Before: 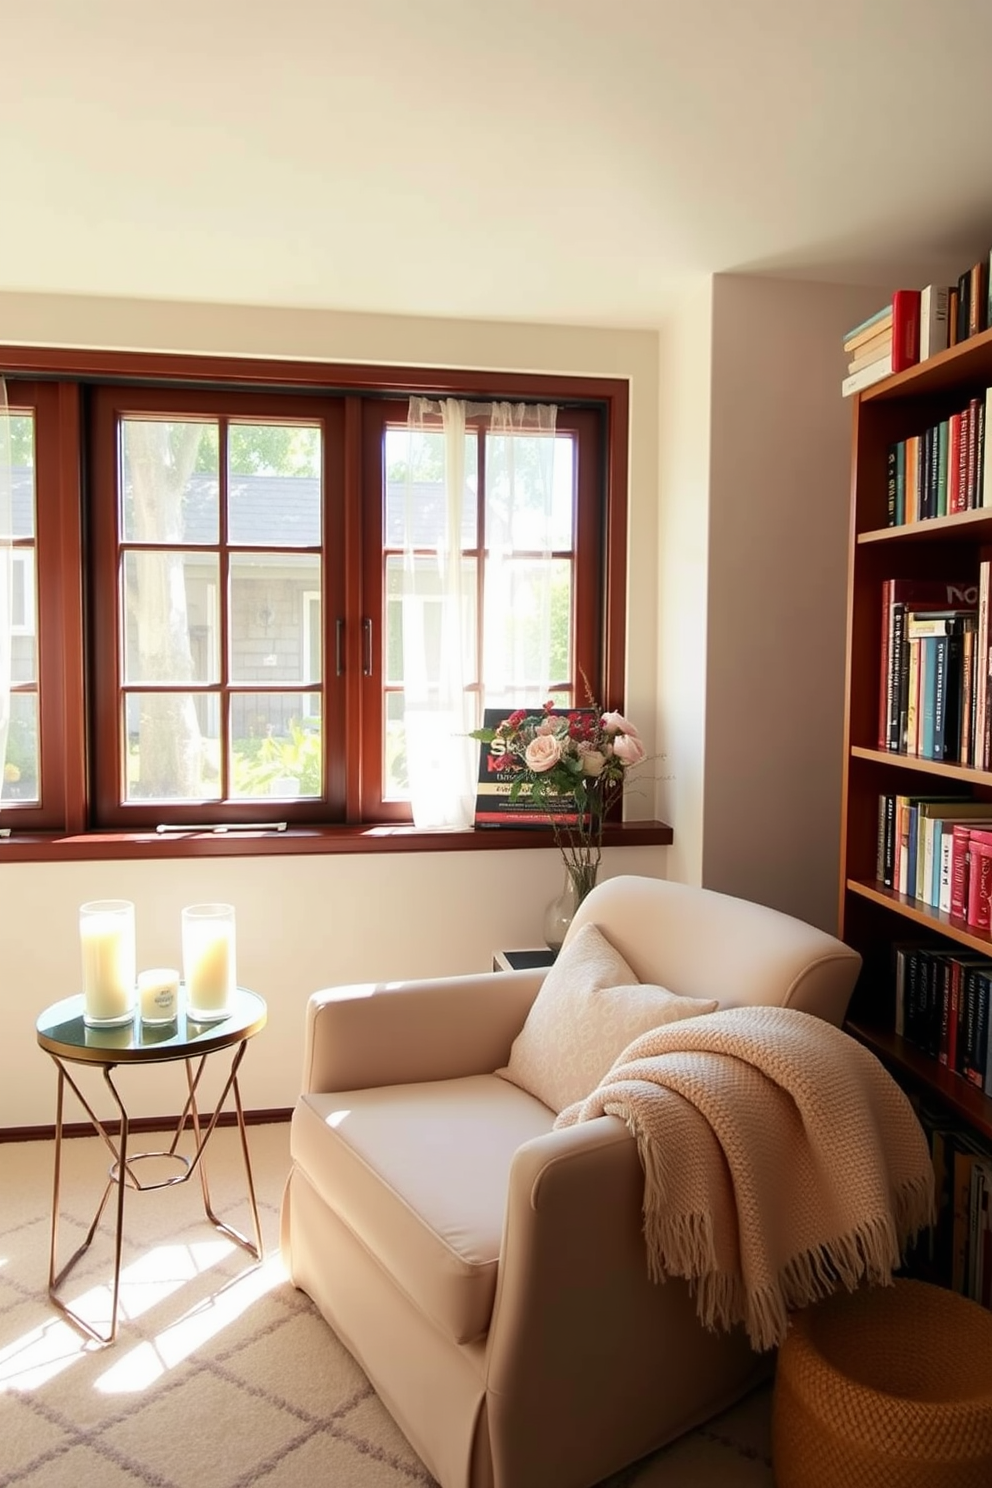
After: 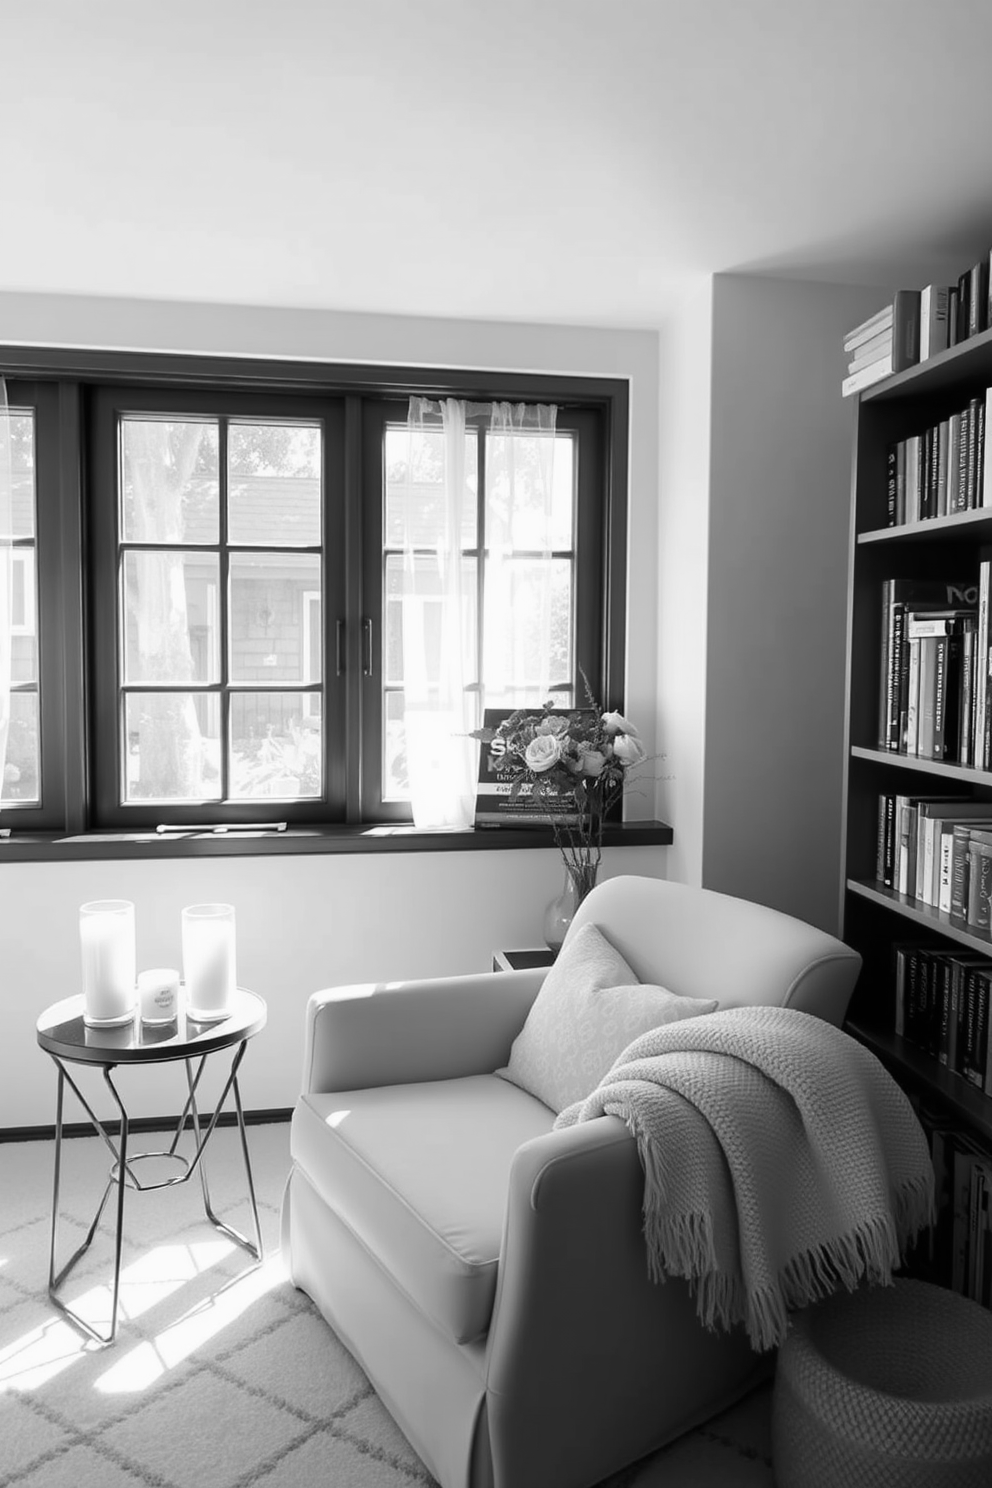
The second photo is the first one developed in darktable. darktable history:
monochrome: on, module defaults
exposure: exposure -0.021 EV, compensate highlight preservation false
